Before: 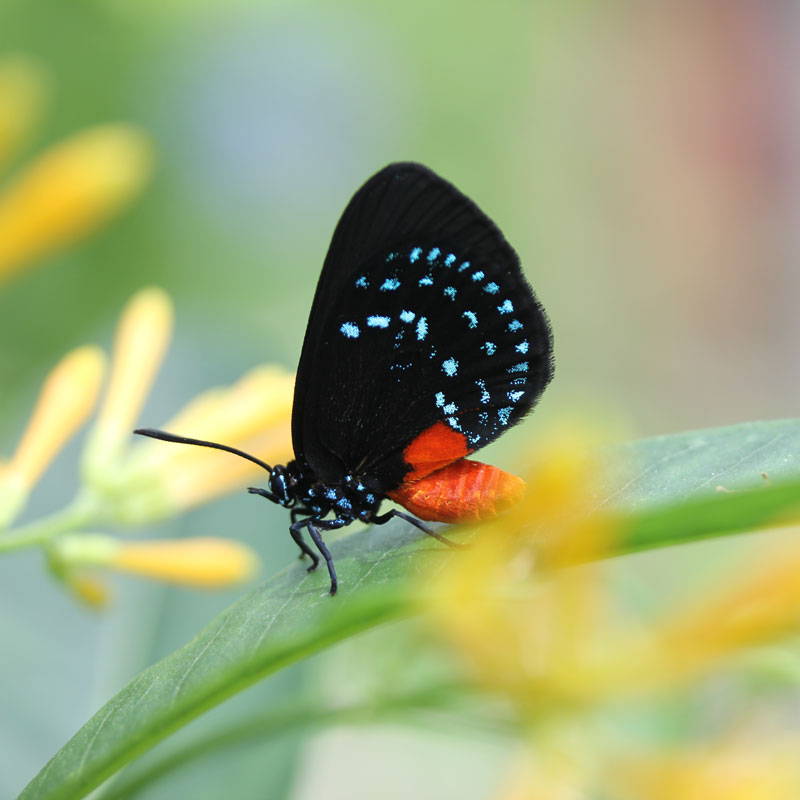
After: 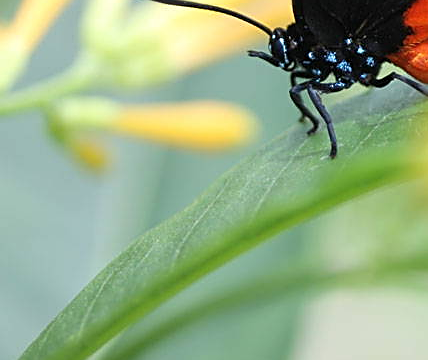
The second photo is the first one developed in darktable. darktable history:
sharpen: on, module defaults
crop and rotate: top 54.684%, right 46.48%, bottom 0.228%
